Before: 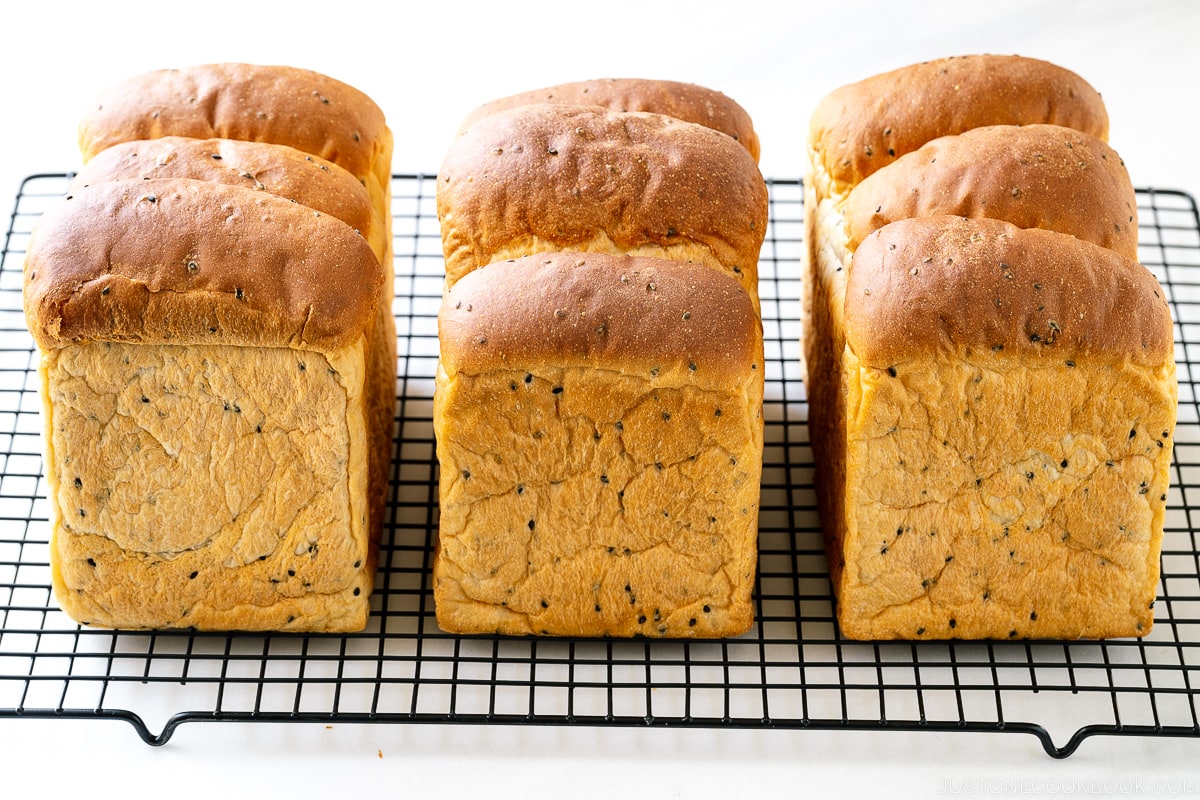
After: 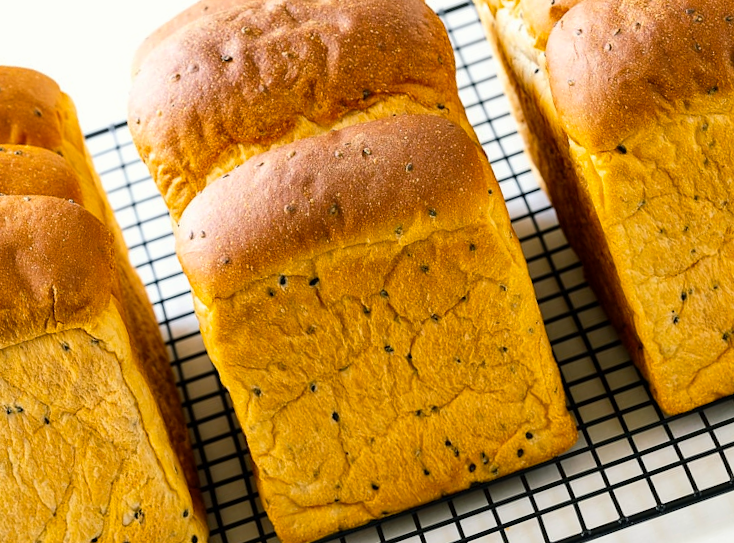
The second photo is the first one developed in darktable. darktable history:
color balance rgb: power › hue 209.15°, highlights gain › chroma 2.973%, highlights gain › hue 60.26°, perceptual saturation grading › global saturation 19.709%, global vibrance 20%
crop and rotate: angle 20.1°, left 6.843%, right 4.116%, bottom 1.182%
color calibration: illuminant Planckian (black body), adaptation linear Bradford (ICC v4), x 0.36, y 0.366, temperature 4506.51 K
